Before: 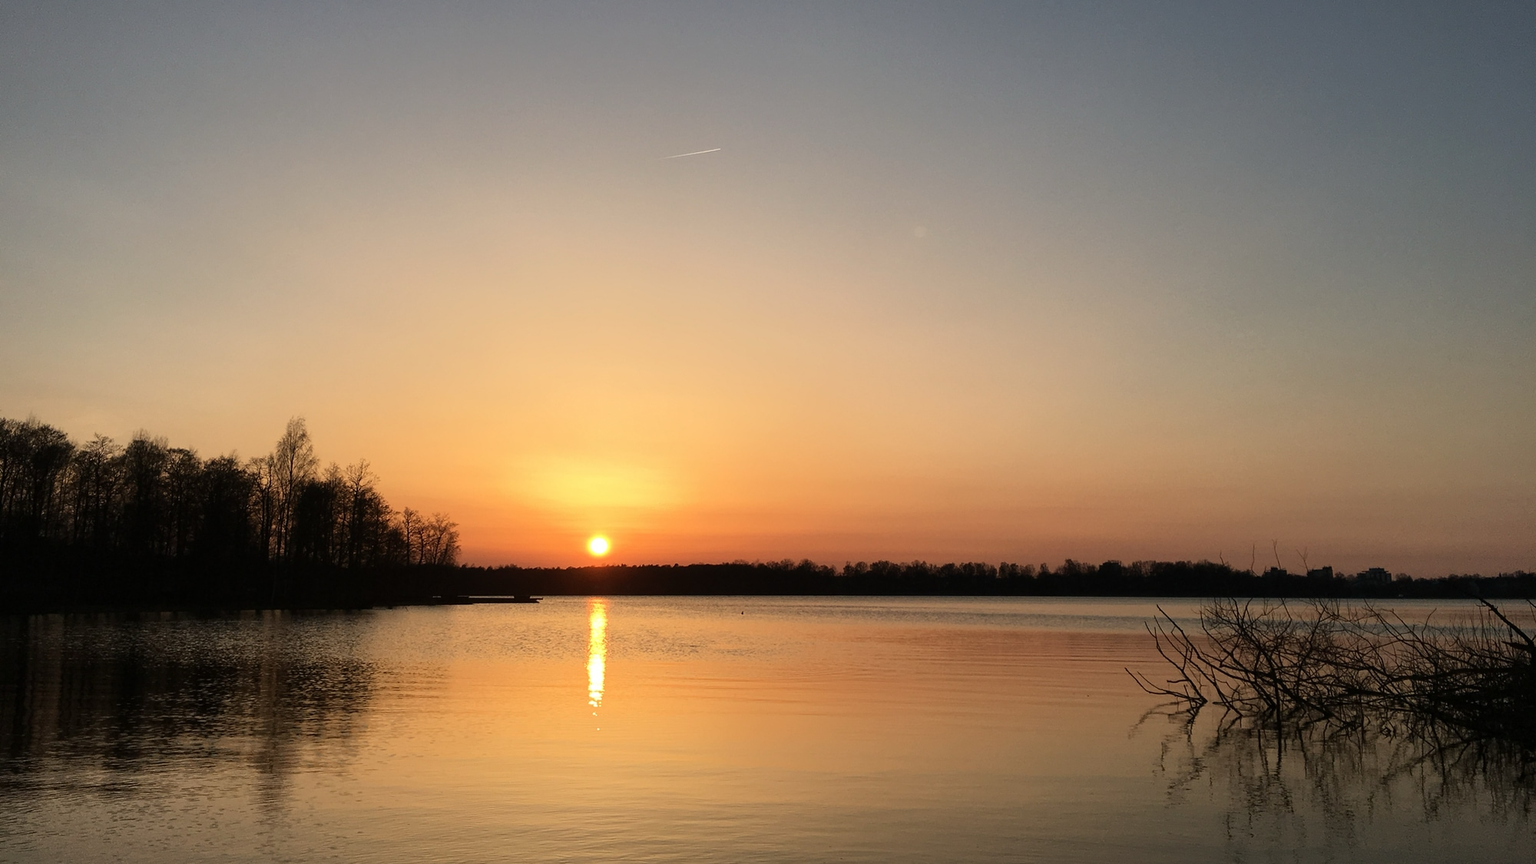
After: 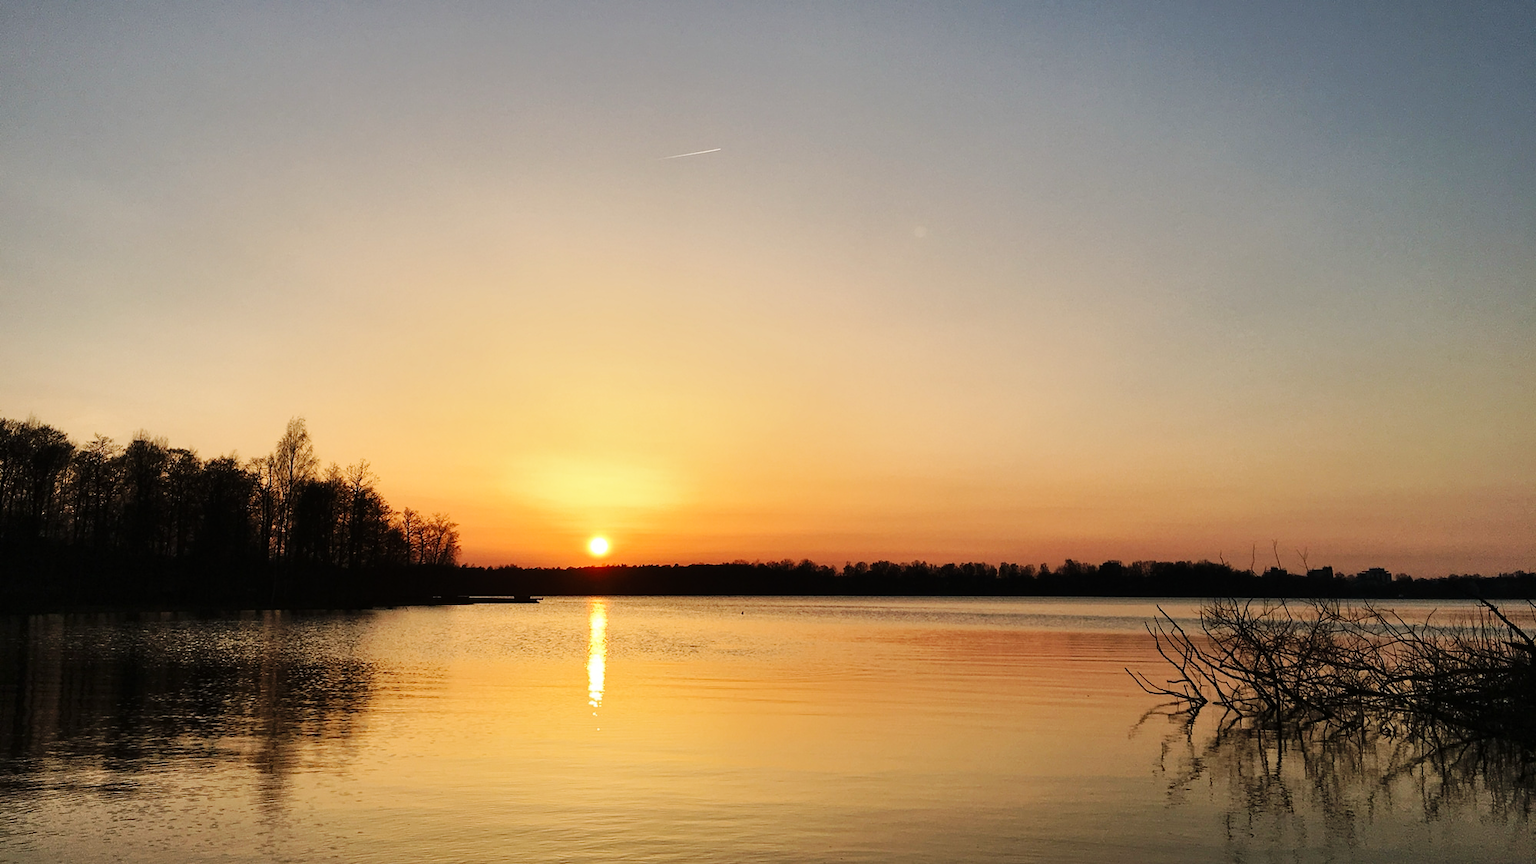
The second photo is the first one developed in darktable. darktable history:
shadows and highlights: low approximation 0.01, soften with gaussian
base curve: curves: ch0 [(0, 0) (0.032, 0.025) (0.121, 0.166) (0.206, 0.329) (0.605, 0.79) (1, 1)], preserve colors none
